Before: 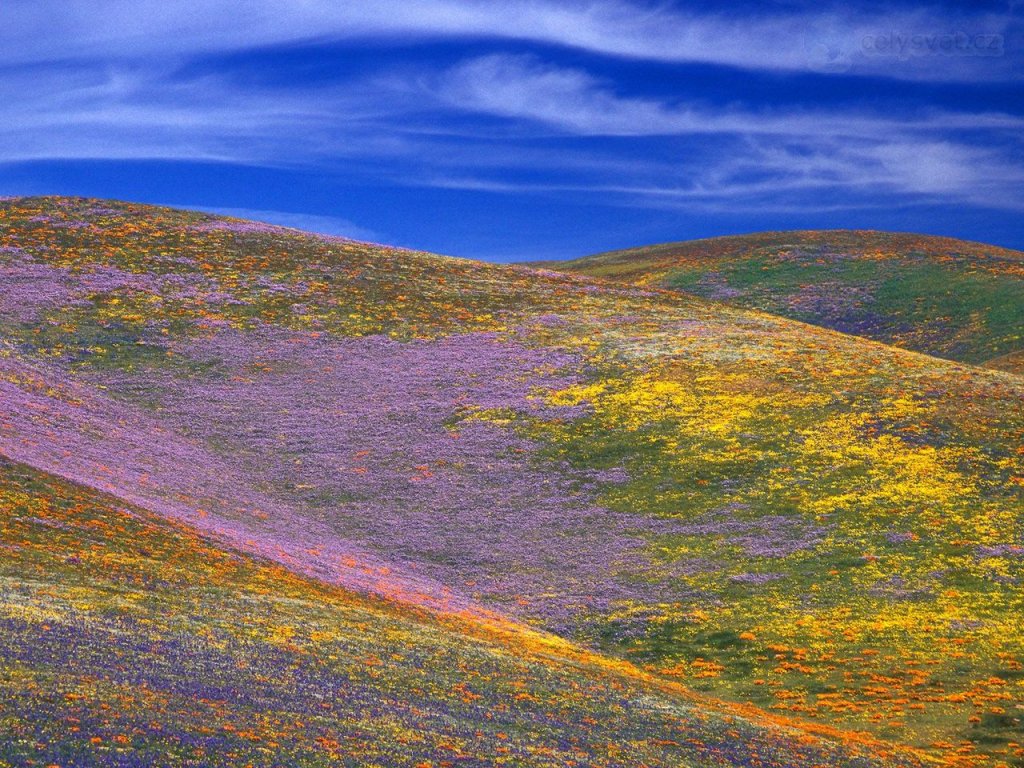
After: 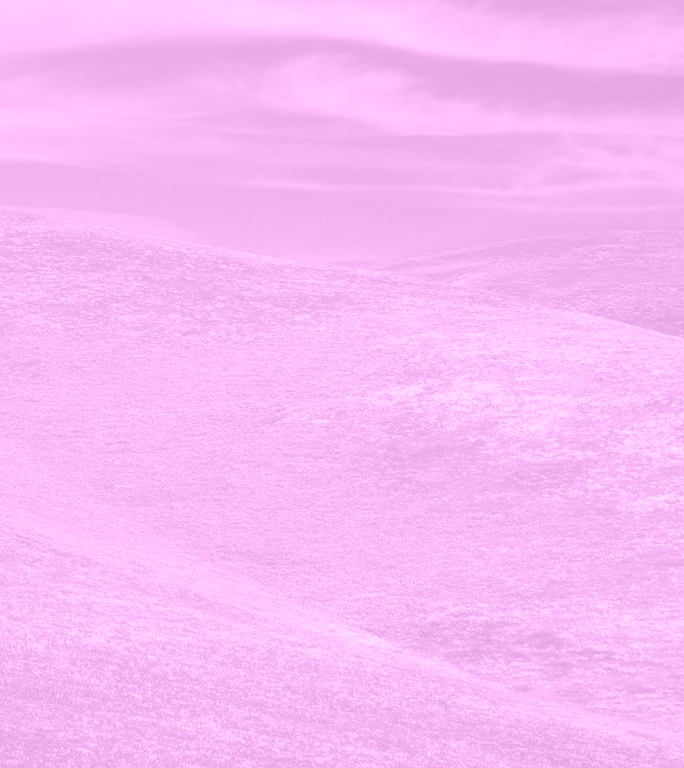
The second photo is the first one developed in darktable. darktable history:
colorize: hue 331.2°, saturation 75%, source mix 30.28%, lightness 70.52%, version 1
crop and rotate: left 17.732%, right 15.423%
